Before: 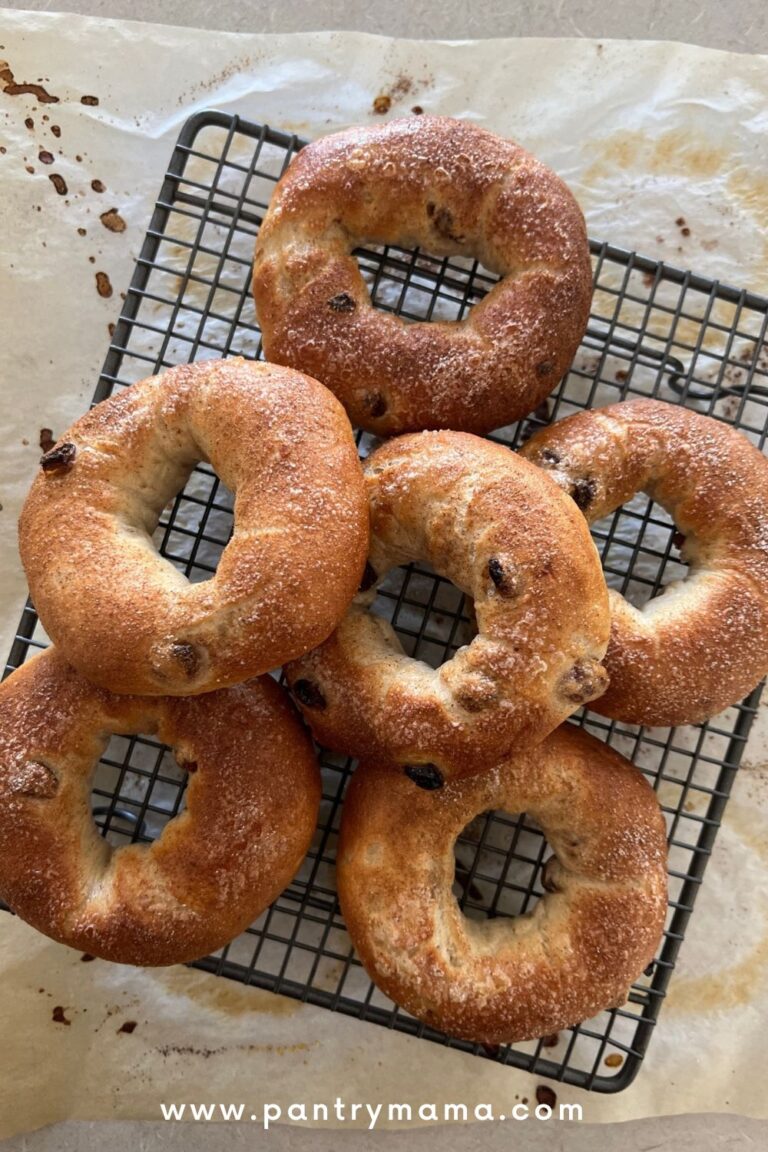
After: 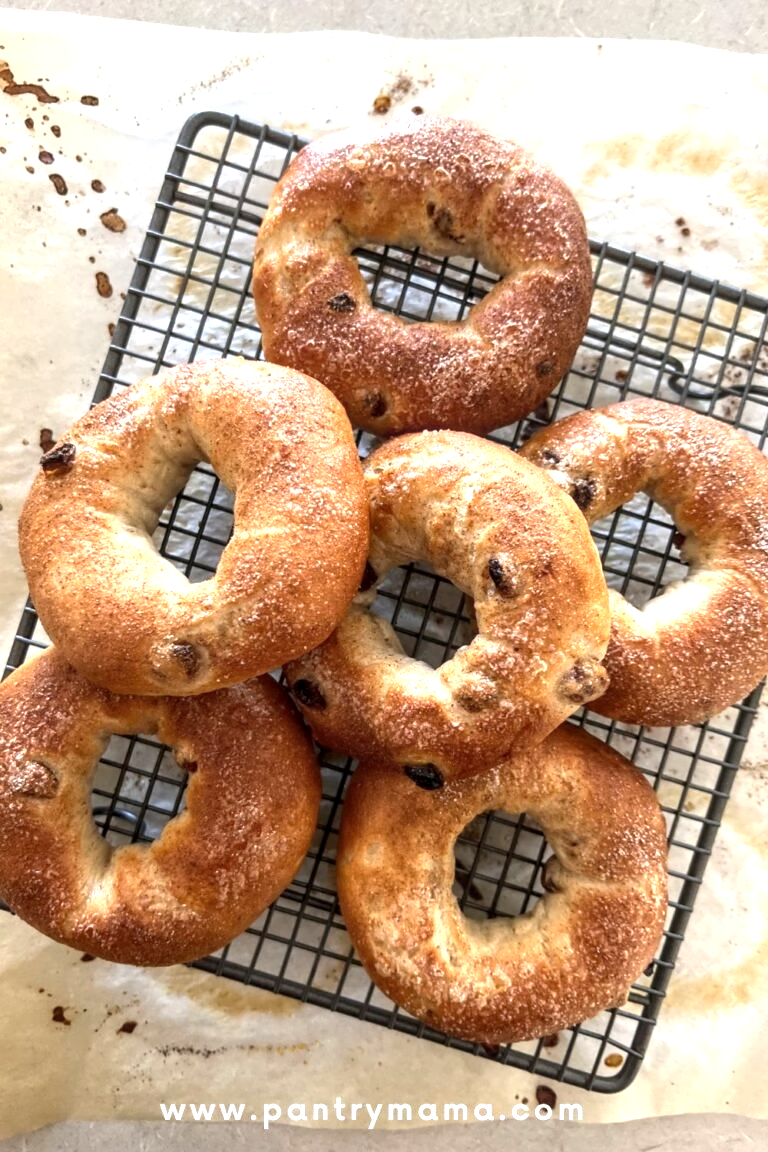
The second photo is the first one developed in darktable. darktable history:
local contrast: on, module defaults
exposure: black level correction 0, exposure 0.893 EV, compensate highlight preservation false
contrast equalizer: octaves 7, y [[0.5 ×6], [0.5 ×6], [0.5 ×6], [0, 0.033, 0.067, 0.1, 0.133, 0.167], [0, 0.05, 0.1, 0.15, 0.2, 0.25]], mix 0.319
